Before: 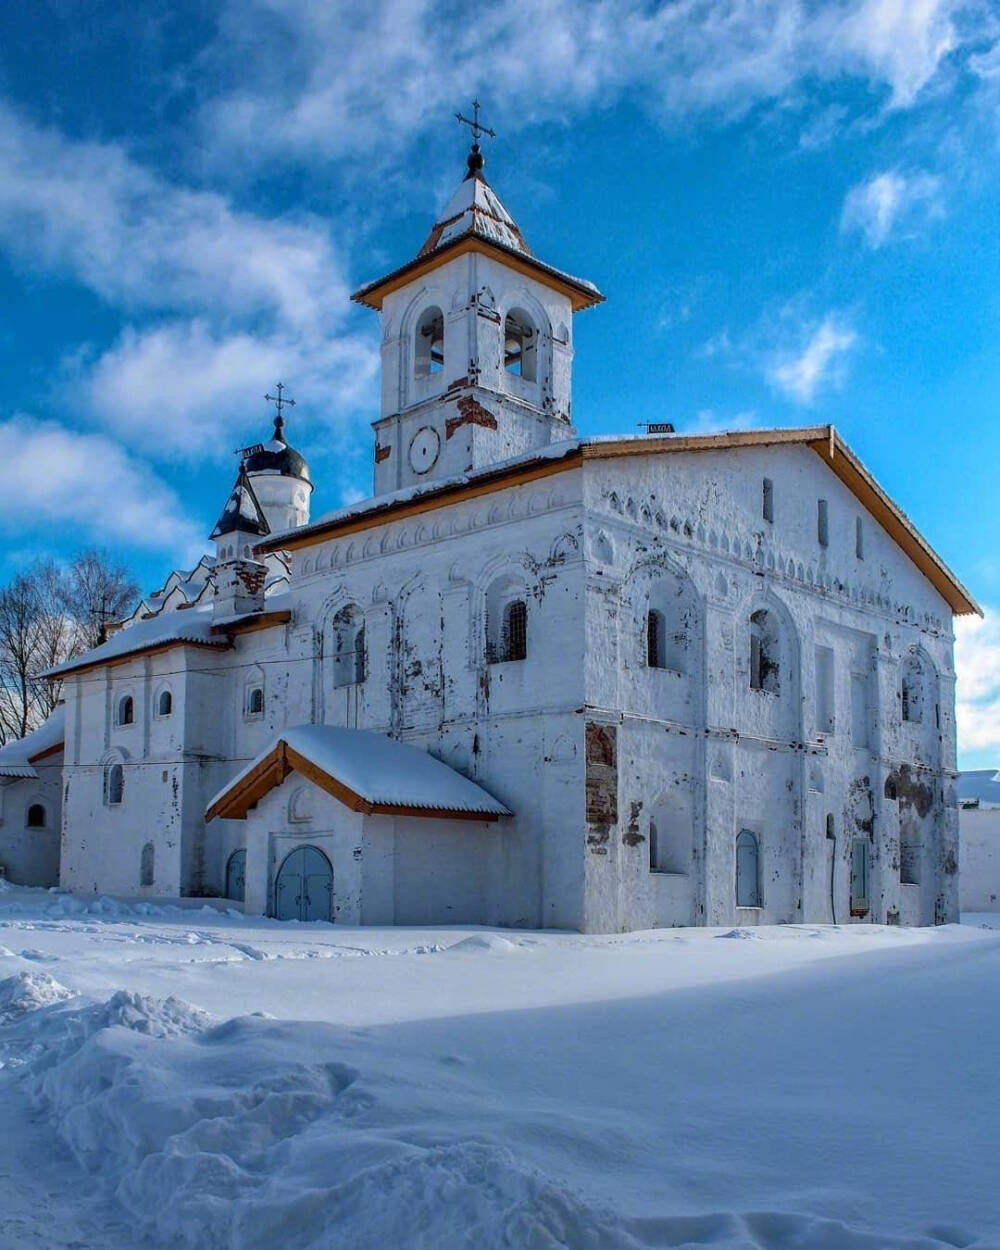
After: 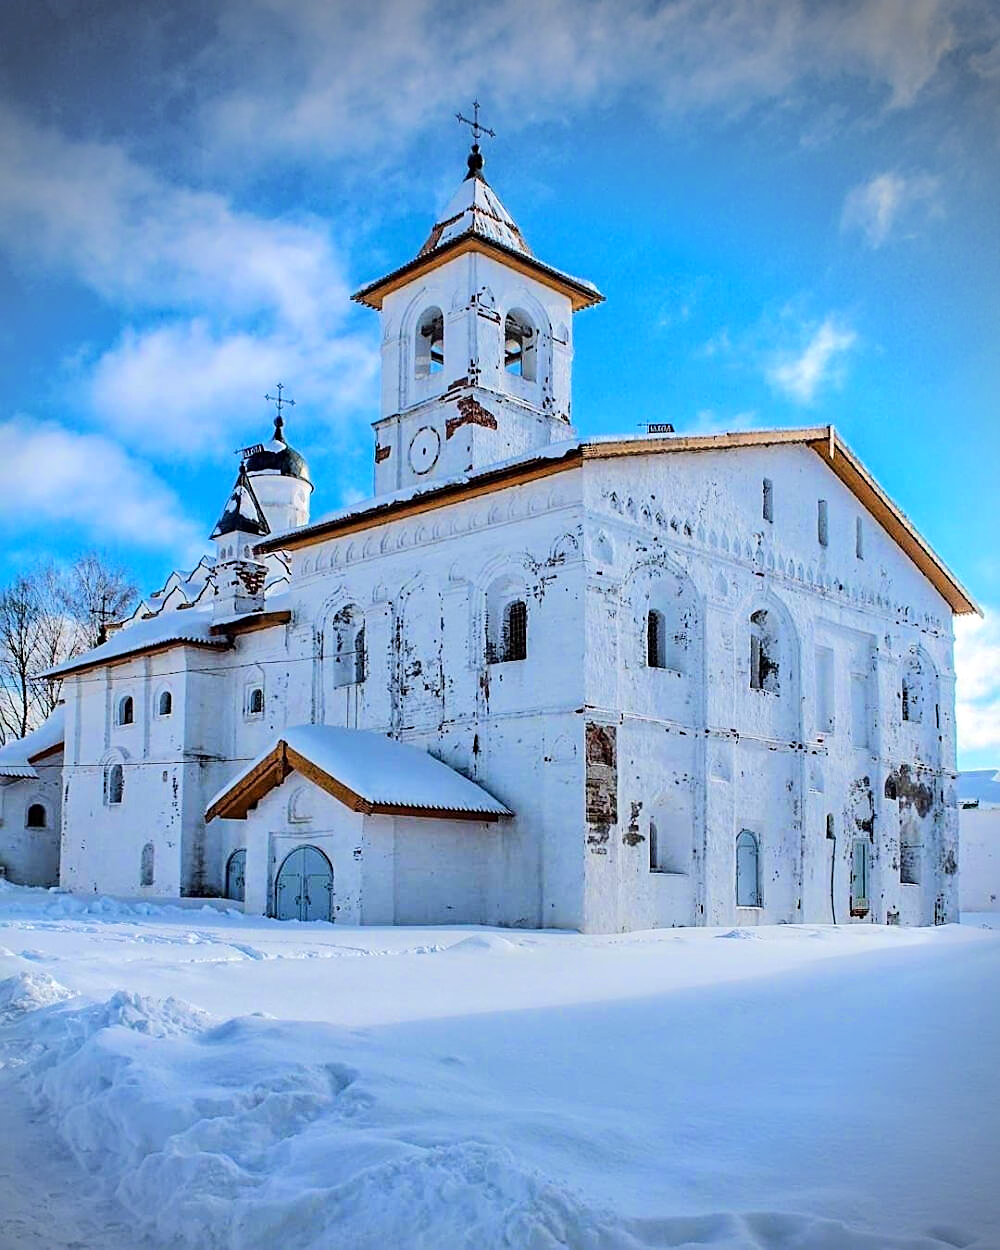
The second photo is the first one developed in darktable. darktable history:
sharpen: on, module defaults
tone equalizer: -7 EV 0.148 EV, -6 EV 0.573 EV, -5 EV 1.15 EV, -4 EV 1.37 EV, -3 EV 1.17 EV, -2 EV 0.6 EV, -1 EV 0.155 EV, edges refinement/feathering 500, mask exposure compensation -1.57 EV, preserve details no
vignetting: brightness -0.706, saturation -0.477, center (-0.036, 0.148)
